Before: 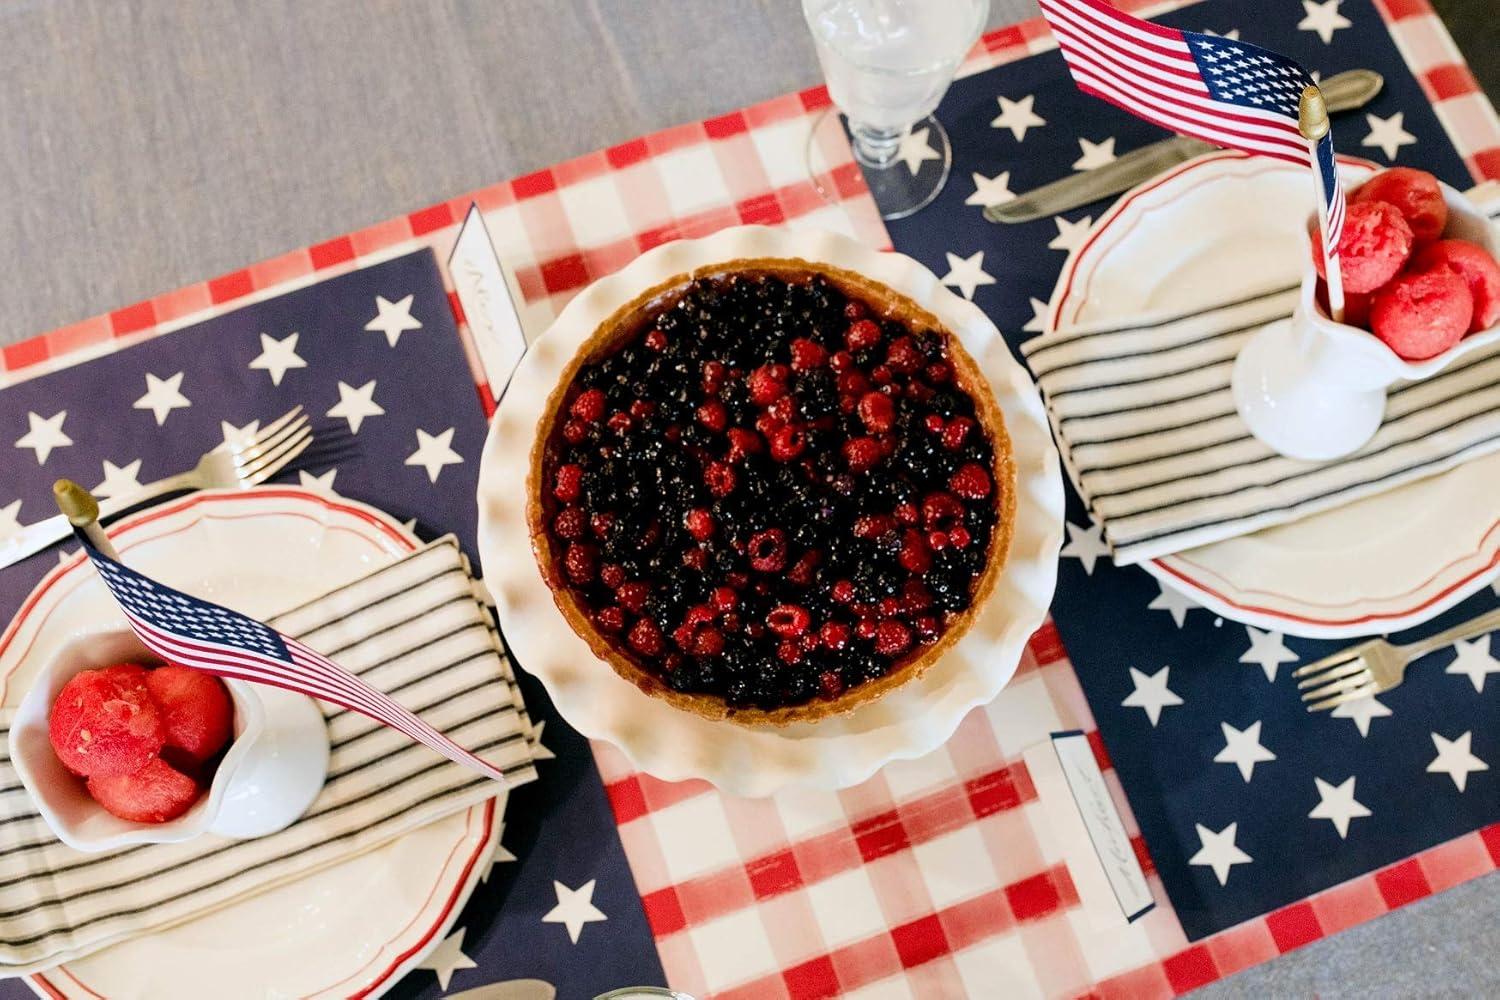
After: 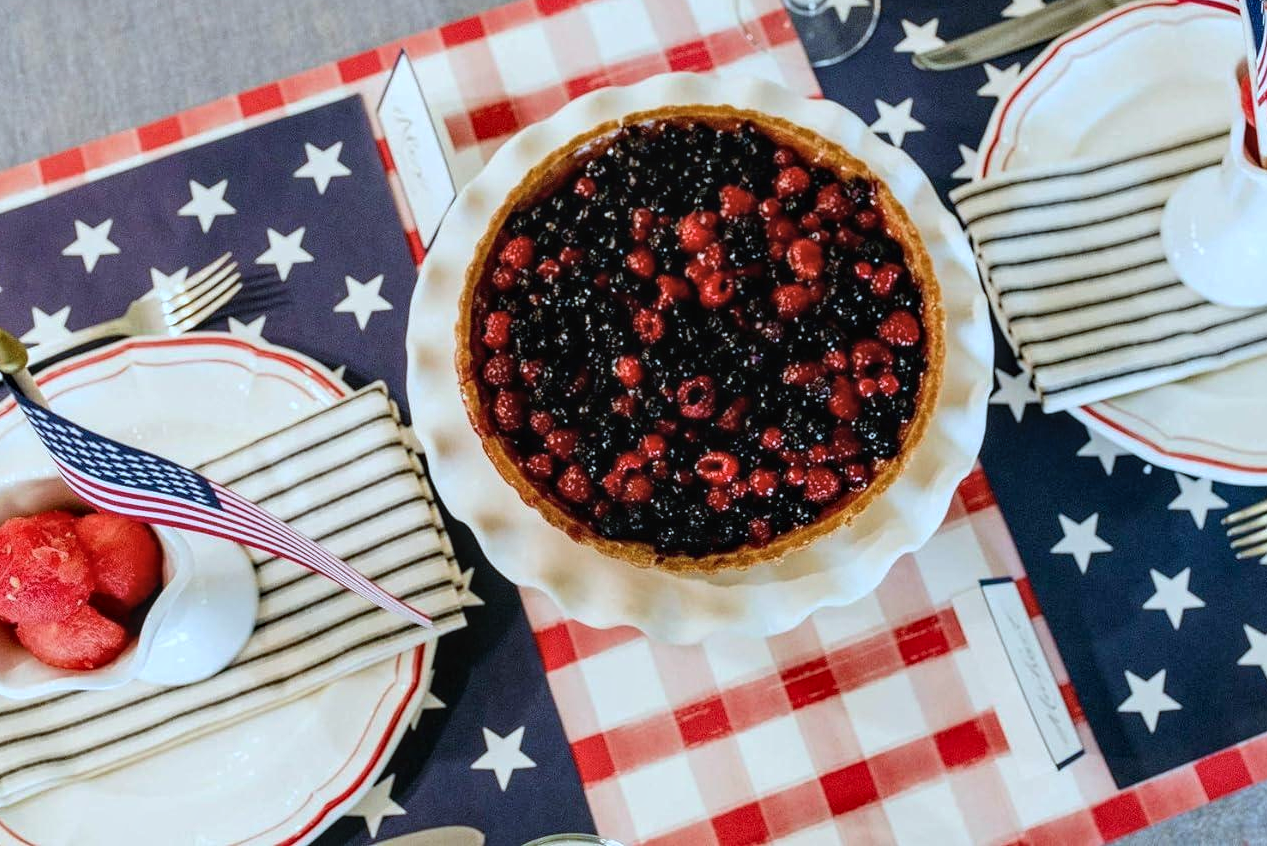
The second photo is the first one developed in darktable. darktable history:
local contrast: on, module defaults
color calibration: illuminant F (fluorescent), F source F9 (Cool White Deluxe 4150 K) – high CRI, x 0.375, y 0.373, temperature 4161.52 K
crop and rotate: left 4.77%, top 15.398%, right 10.699%
